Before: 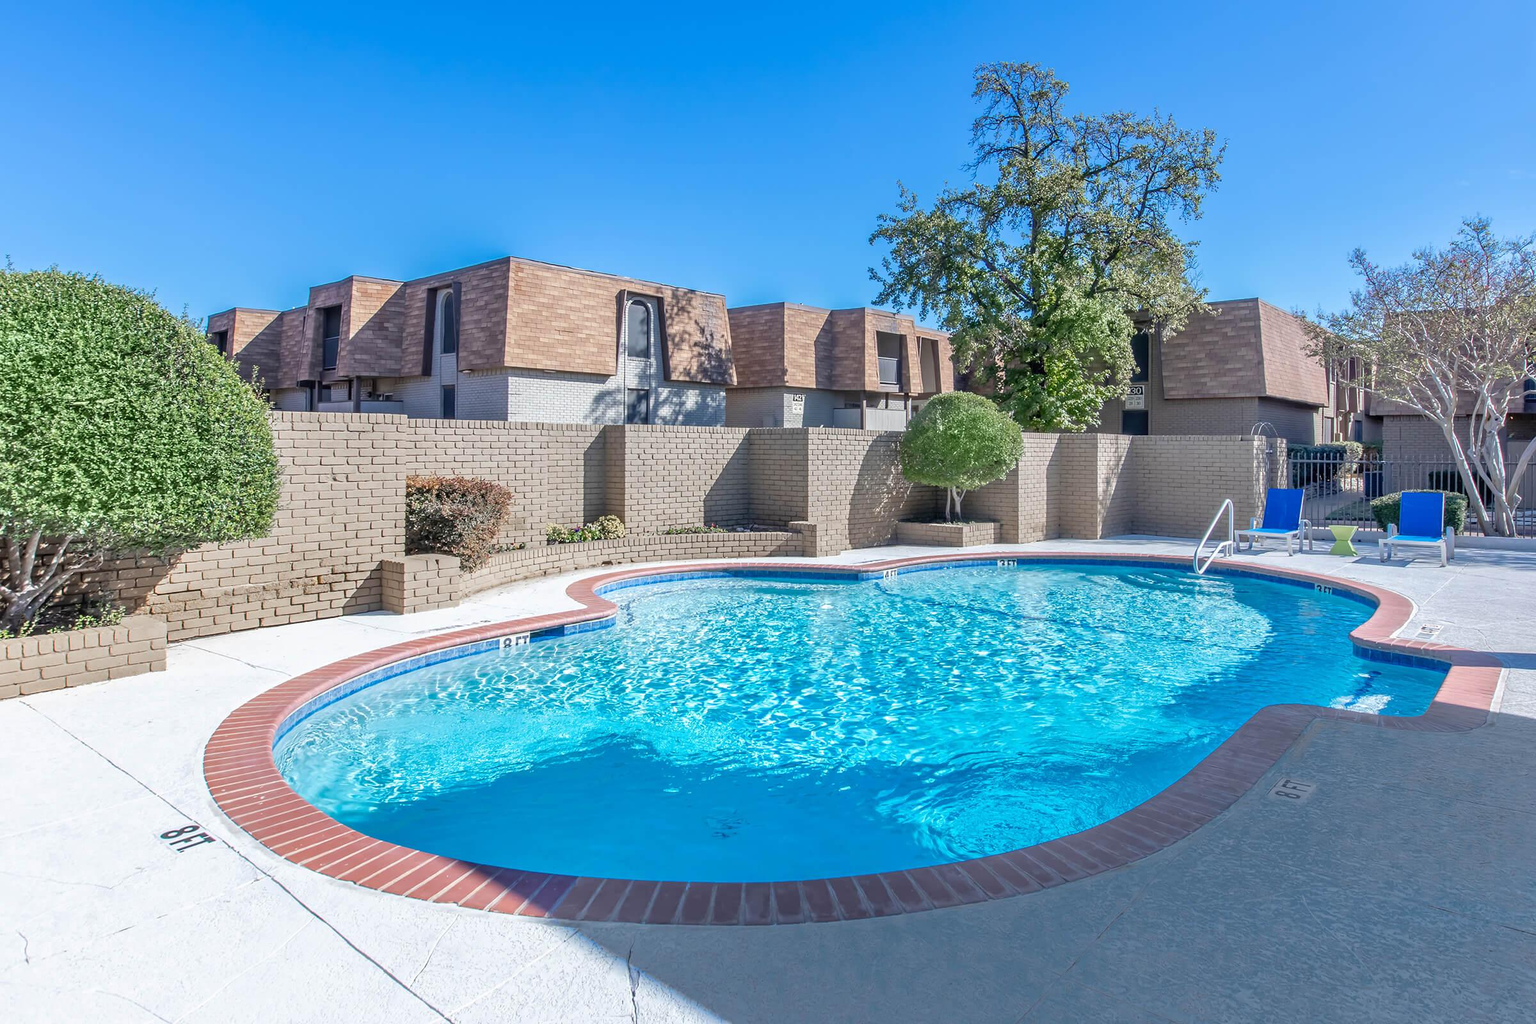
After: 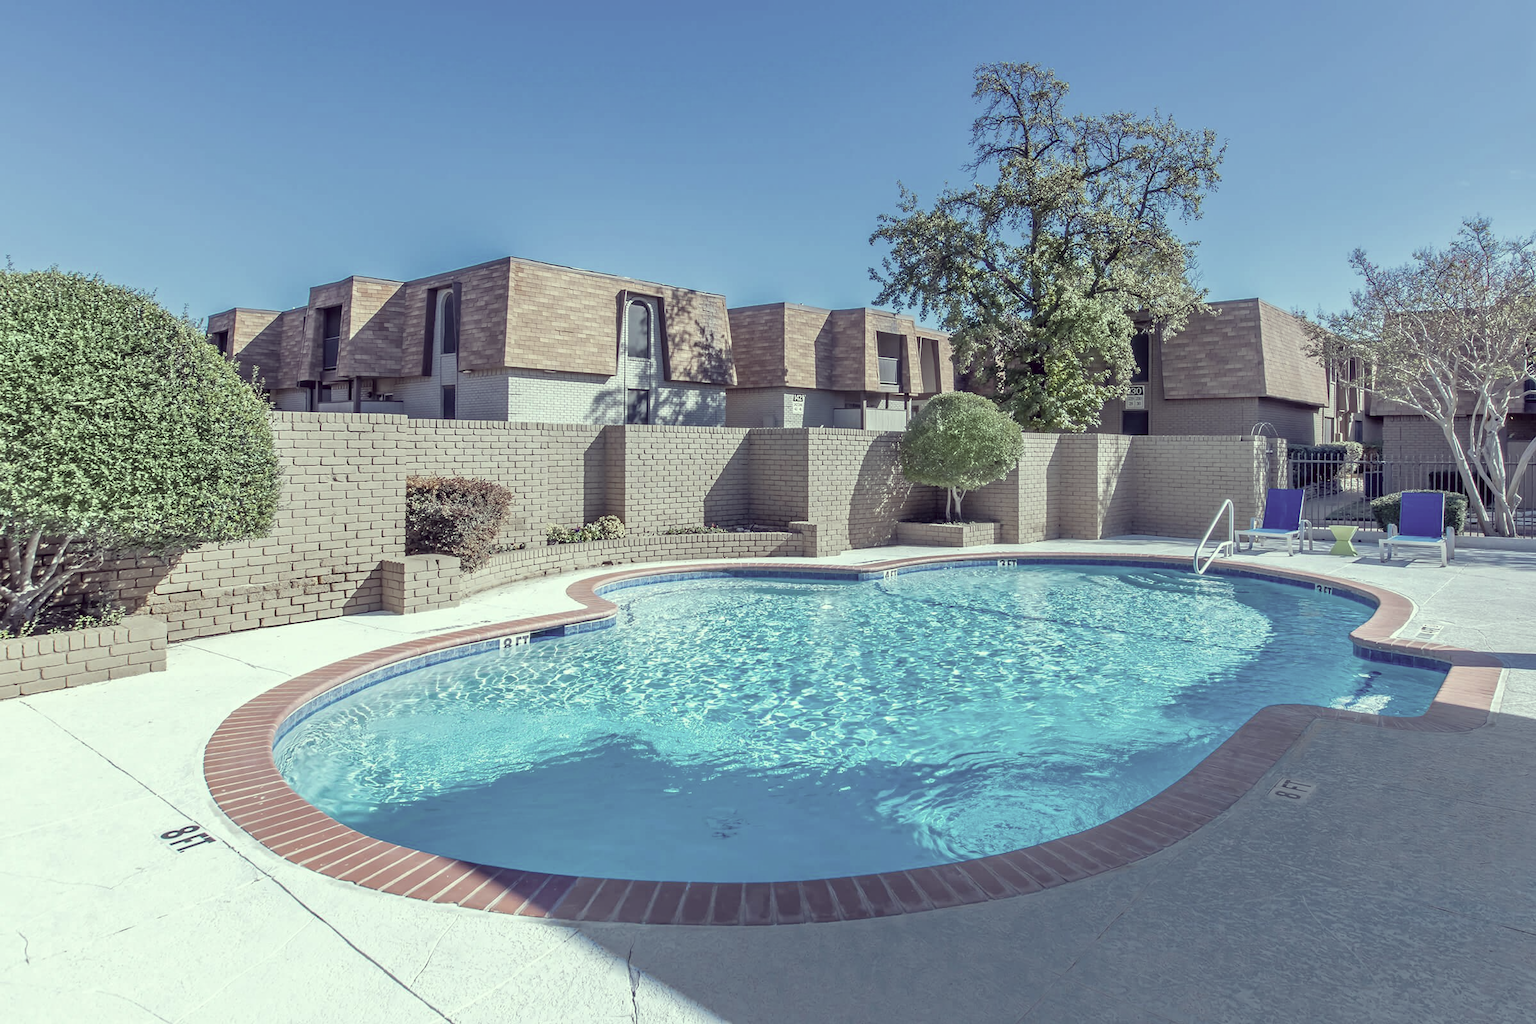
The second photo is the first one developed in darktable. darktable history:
color correction: highlights a* -20.17, highlights b* 20.27, shadows a* 20.03, shadows b* -20.46, saturation 0.43
color balance rgb: linear chroma grading › global chroma 8.33%, perceptual saturation grading › global saturation 18.52%, global vibrance 7.87%
